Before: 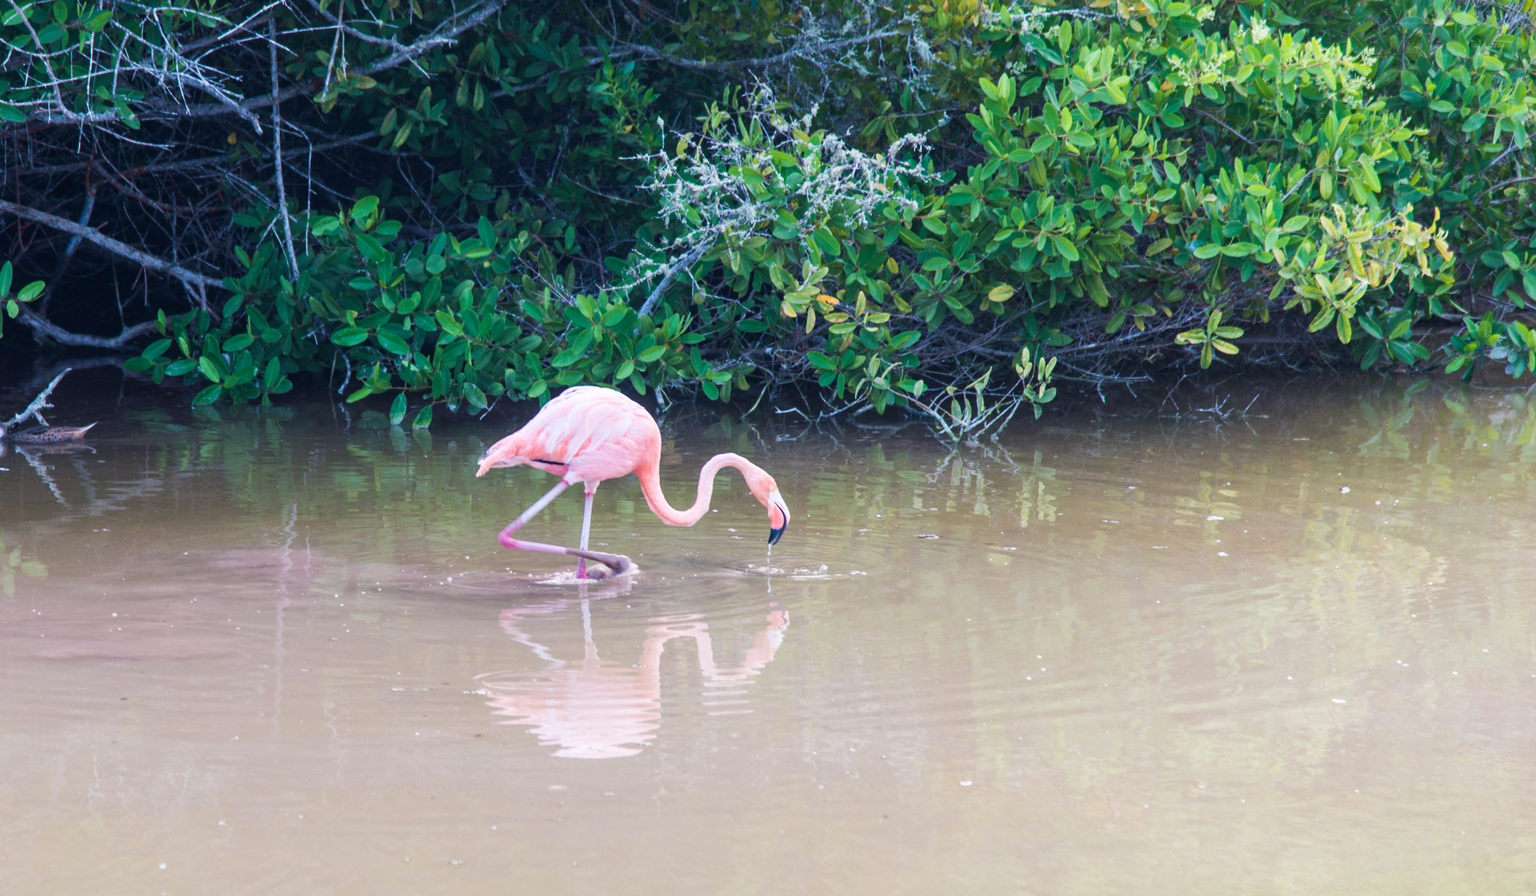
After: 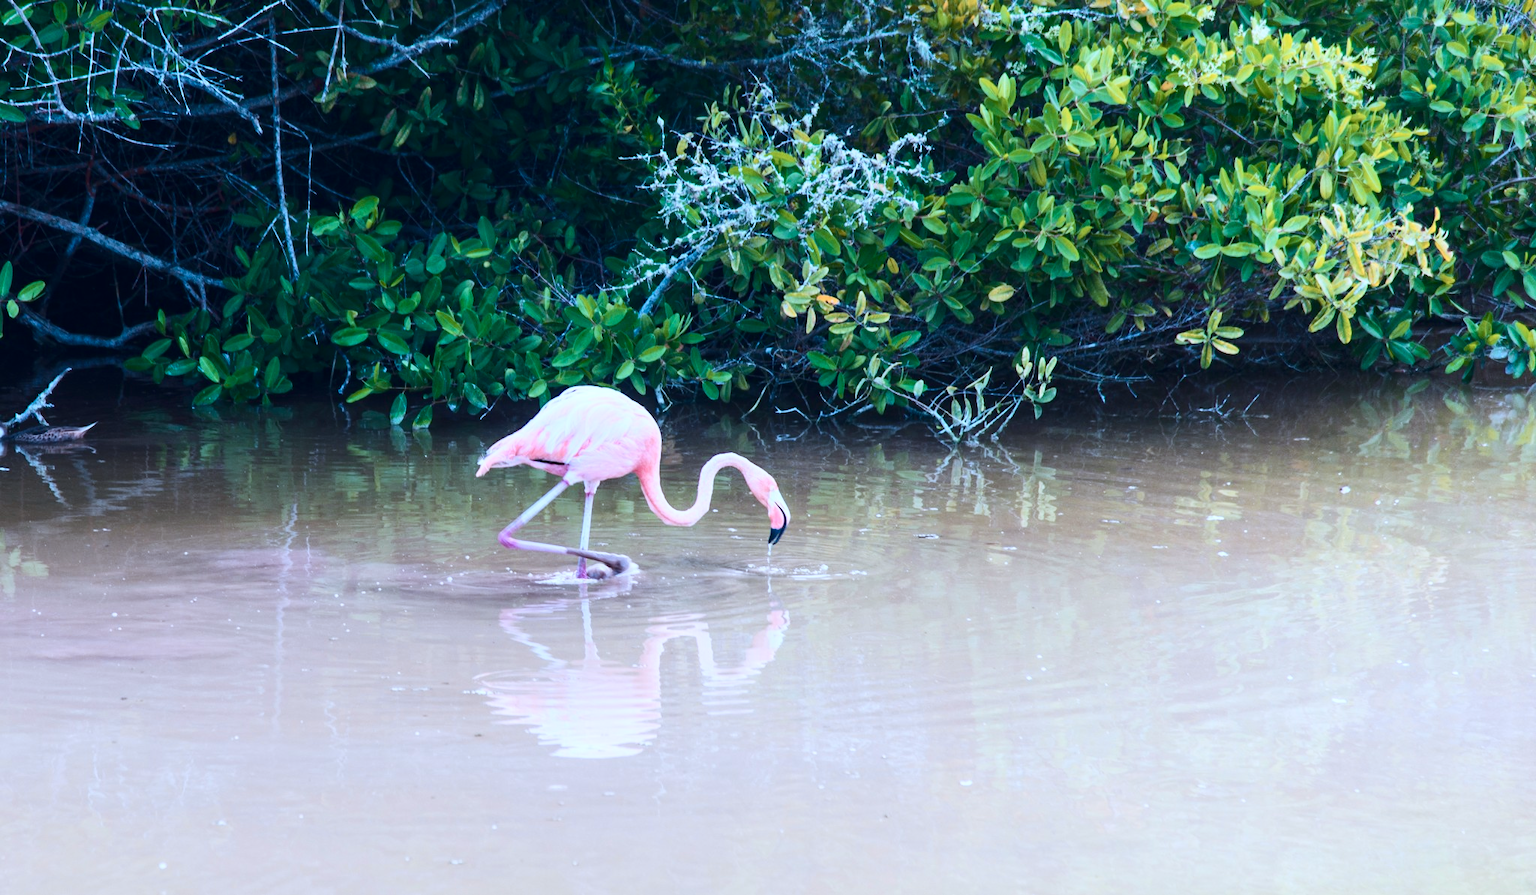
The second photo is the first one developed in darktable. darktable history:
contrast brightness saturation: contrast 0.25, saturation -0.31
color balance rgb: linear chroma grading › global chroma 15%, perceptual saturation grading › global saturation 30%
color correction: highlights a* -2.24, highlights b* -18.1
color zones: curves: ch1 [(0.239, 0.552) (0.75, 0.5)]; ch2 [(0.25, 0.462) (0.749, 0.457)], mix 25.94%
